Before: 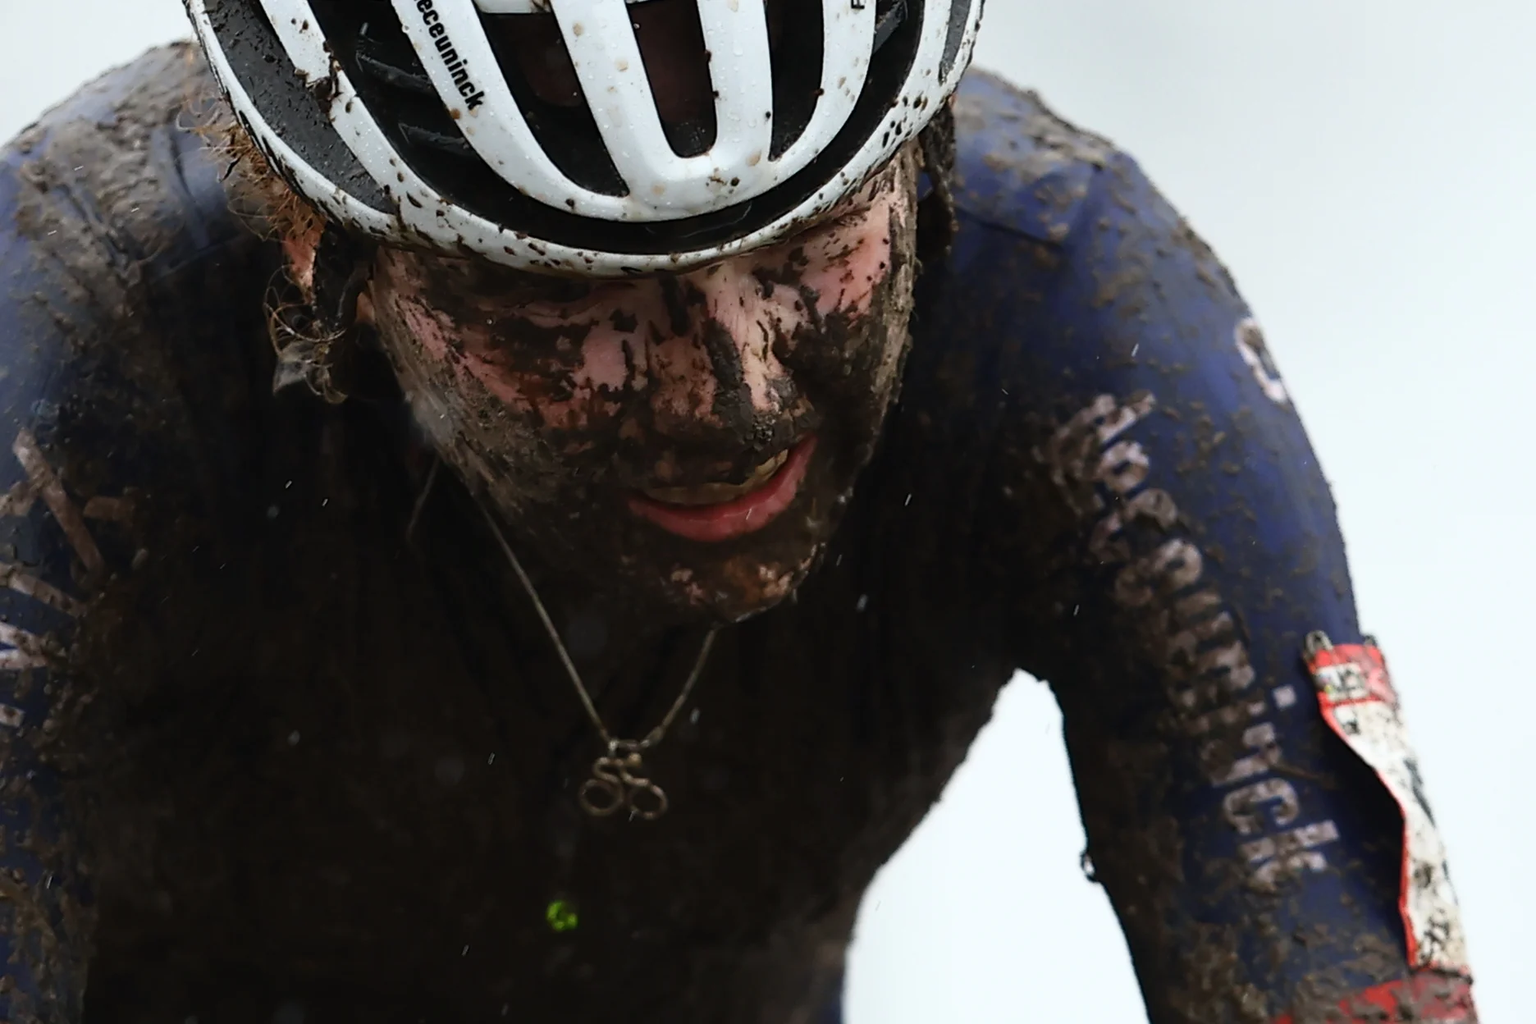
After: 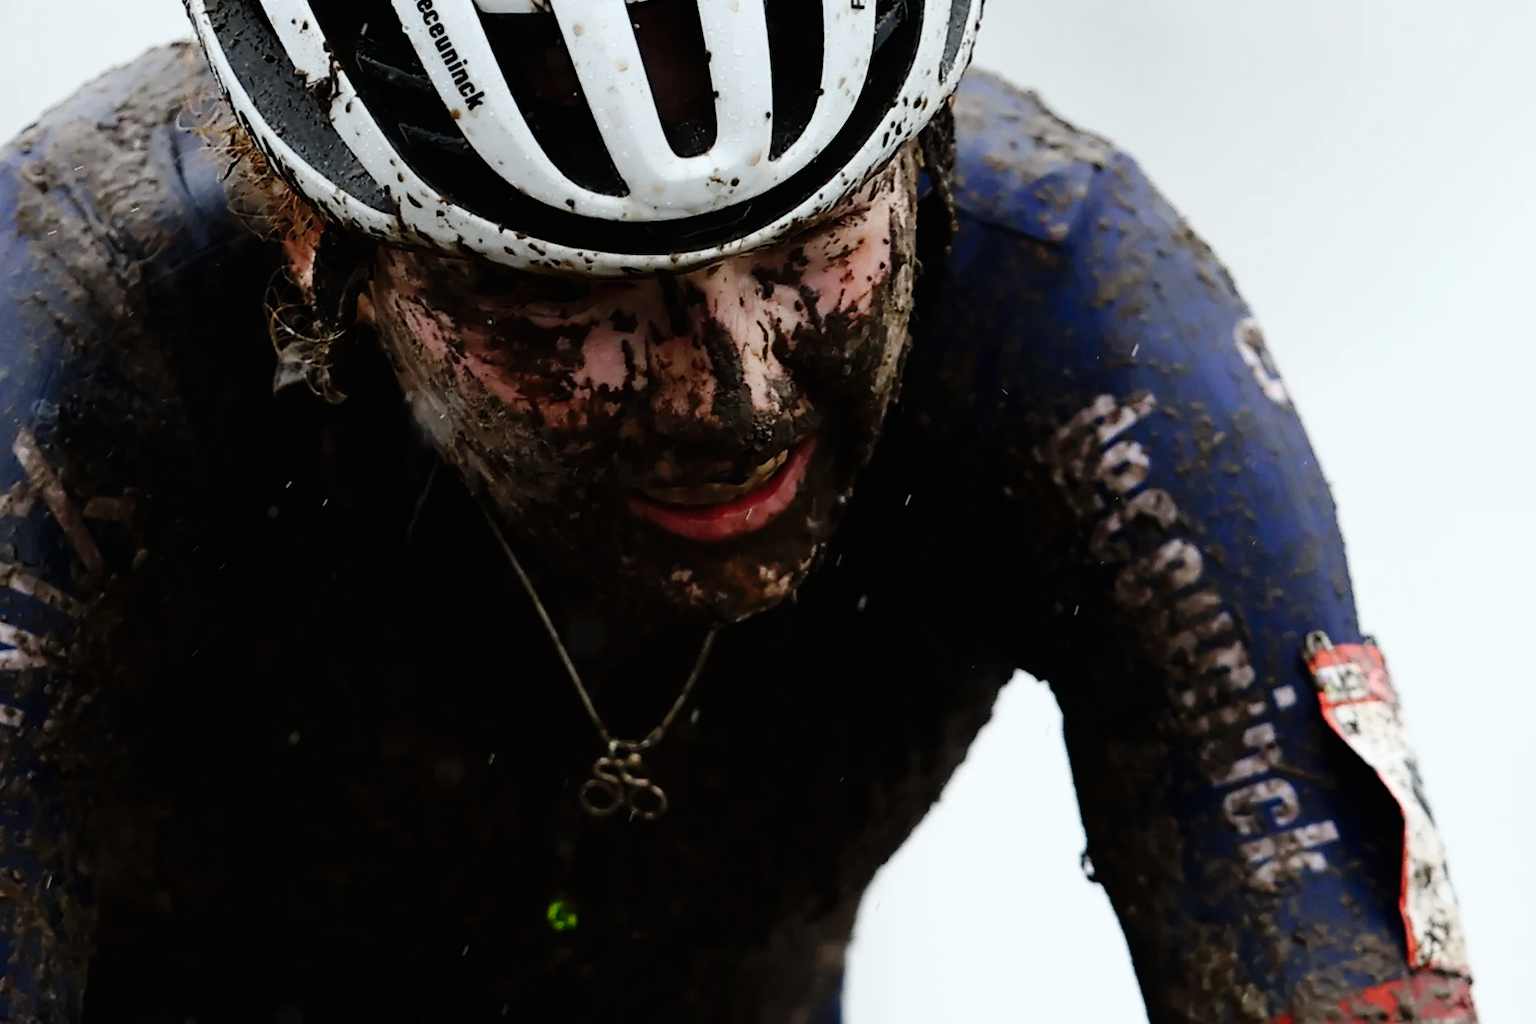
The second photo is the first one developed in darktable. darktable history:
color zones: curves: ch1 [(0, 0.469) (0.01, 0.469) (0.12, 0.446) (0.248, 0.469) (0.5, 0.5) (0.748, 0.5) (0.99, 0.469) (1, 0.469)]
tone curve: curves: ch0 [(0.003, 0) (0.066, 0.017) (0.163, 0.09) (0.264, 0.238) (0.395, 0.421) (0.517, 0.575) (0.633, 0.687) (0.791, 0.814) (1, 1)]; ch1 [(0, 0) (0.149, 0.17) (0.327, 0.339) (0.39, 0.403) (0.456, 0.463) (0.501, 0.502) (0.512, 0.507) (0.53, 0.533) (0.575, 0.592) (0.671, 0.655) (0.729, 0.679) (1, 1)]; ch2 [(0, 0) (0.337, 0.382) (0.464, 0.47) (0.501, 0.502) (0.527, 0.532) (0.563, 0.555) (0.615, 0.61) (0.663, 0.68) (1, 1)], preserve colors none
